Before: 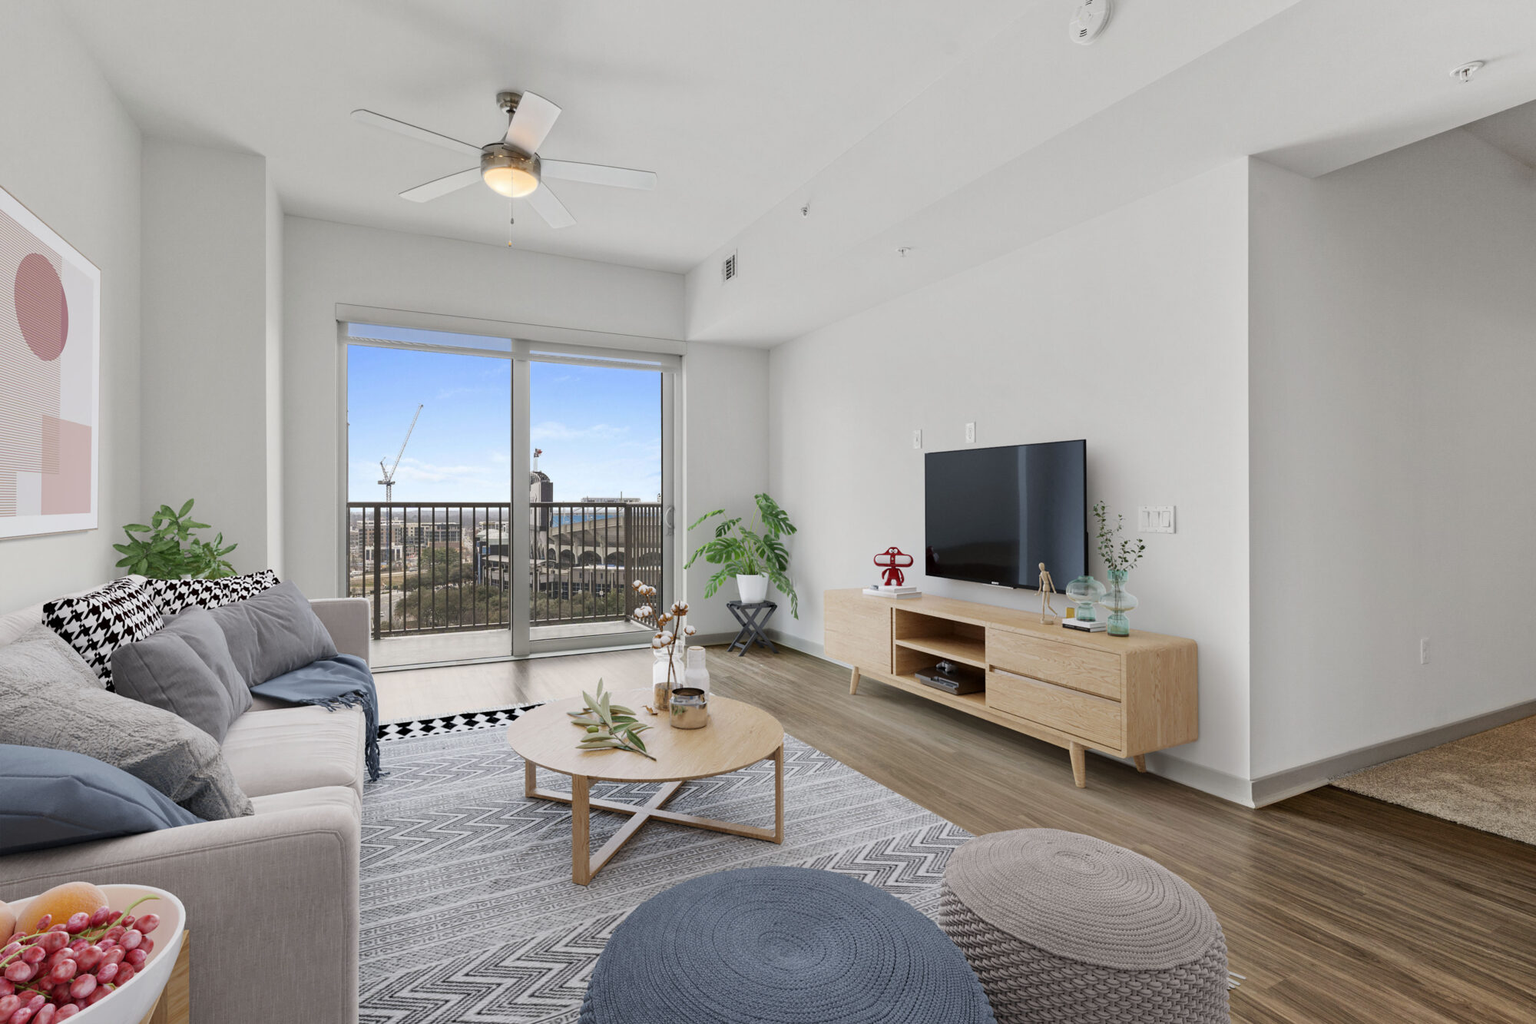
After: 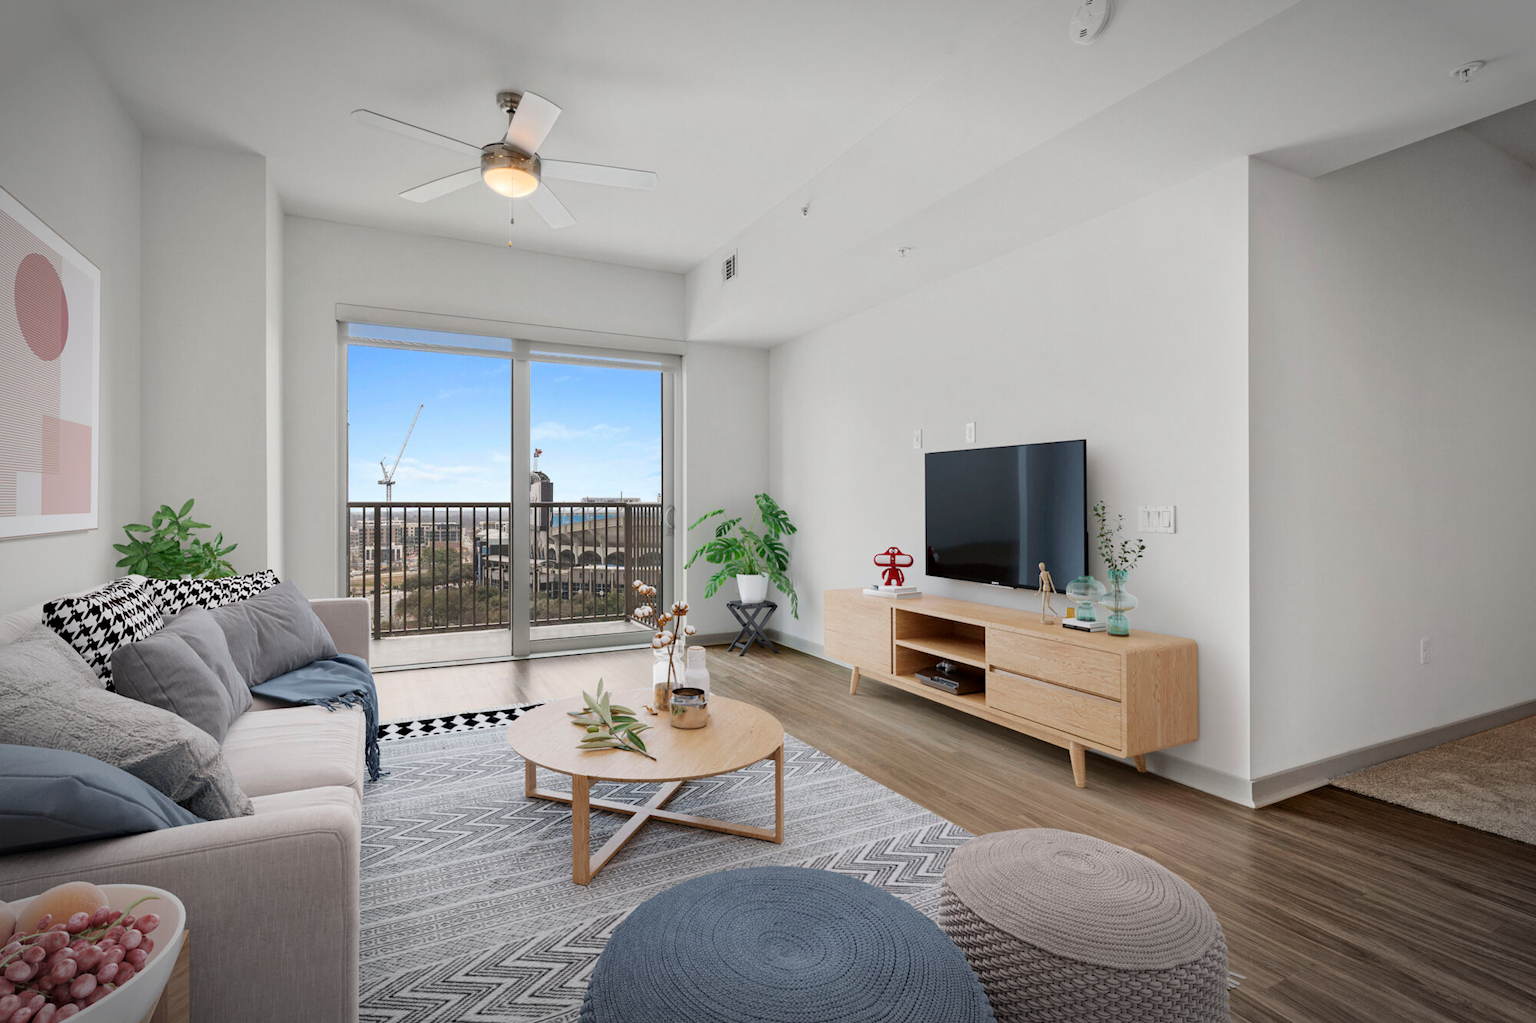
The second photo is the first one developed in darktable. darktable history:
vignetting: brightness -0.575, automatic ratio true
